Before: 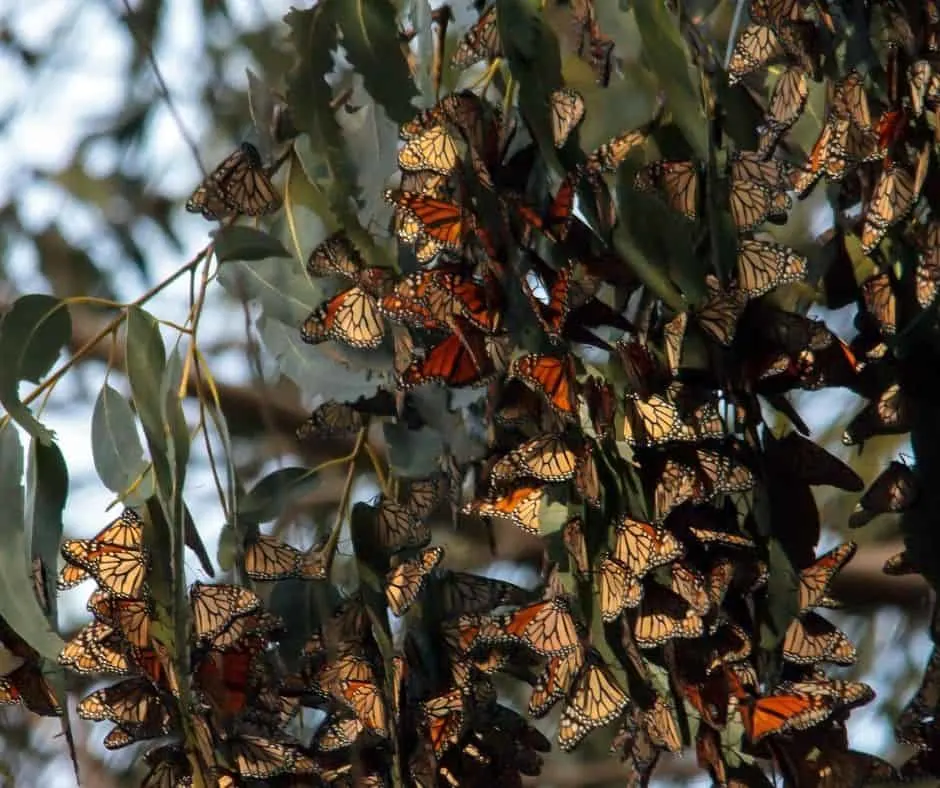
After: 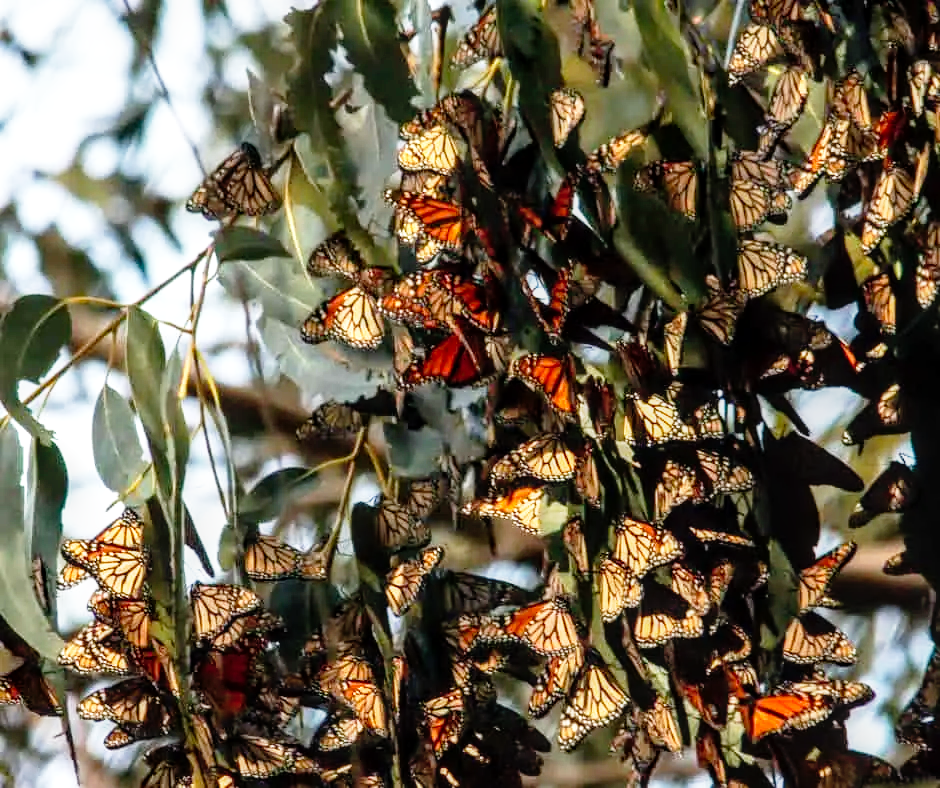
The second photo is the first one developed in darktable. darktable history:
base curve: curves: ch0 [(0, 0) (0.012, 0.01) (0.073, 0.168) (0.31, 0.711) (0.645, 0.957) (1, 1)], preserve colors none
local contrast: on, module defaults
